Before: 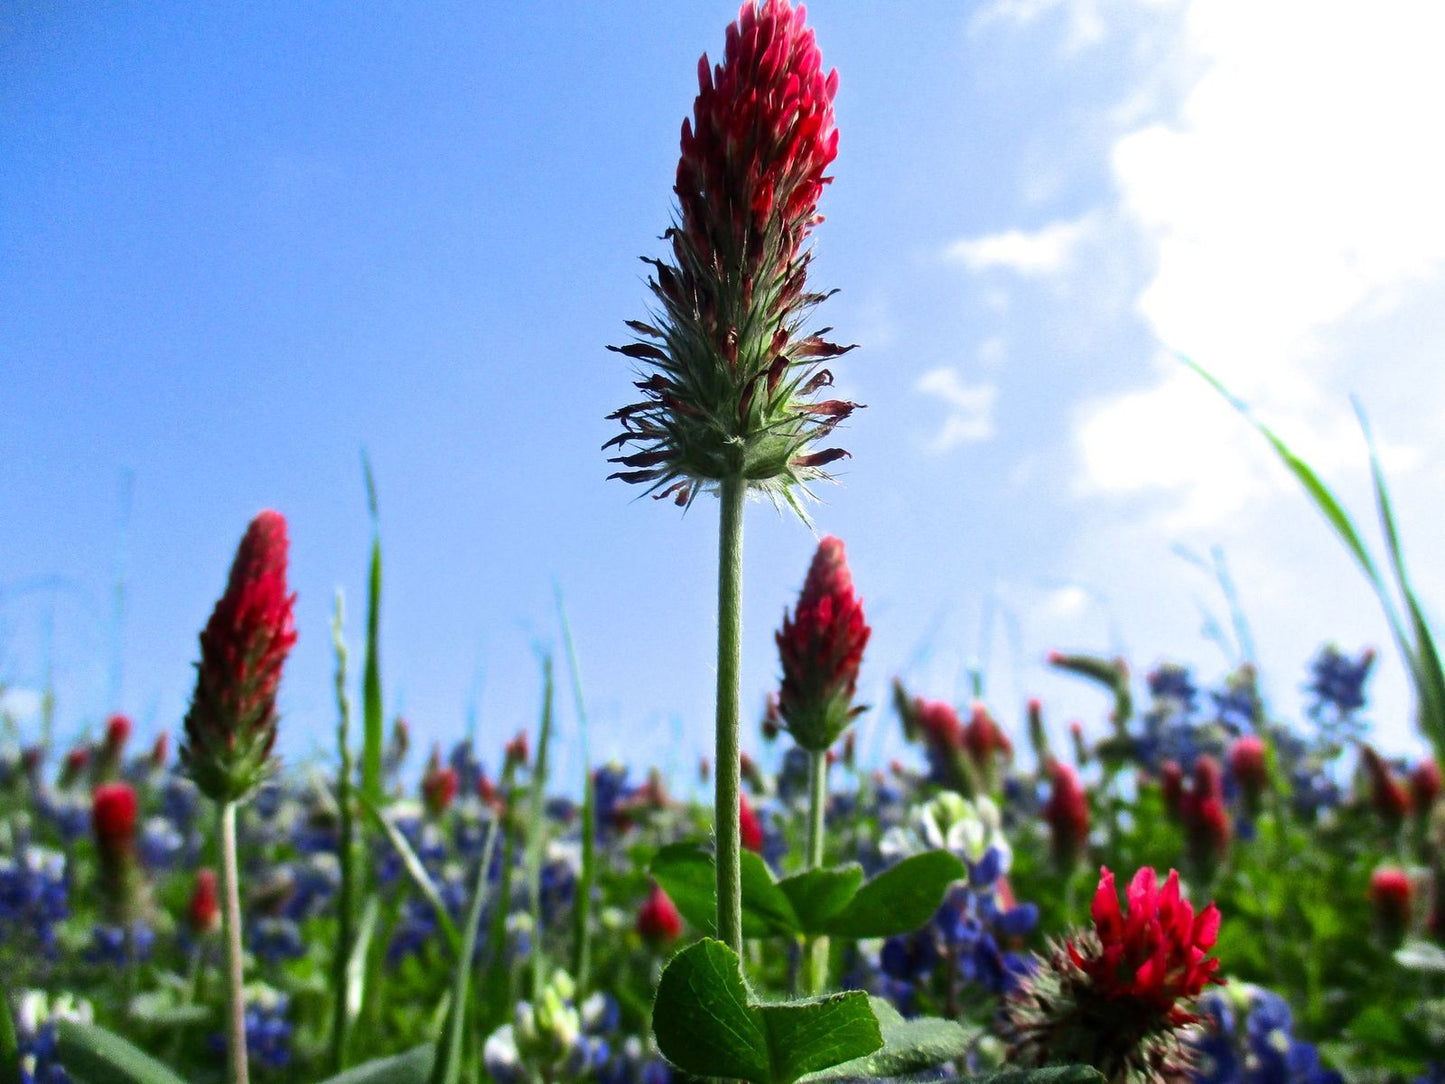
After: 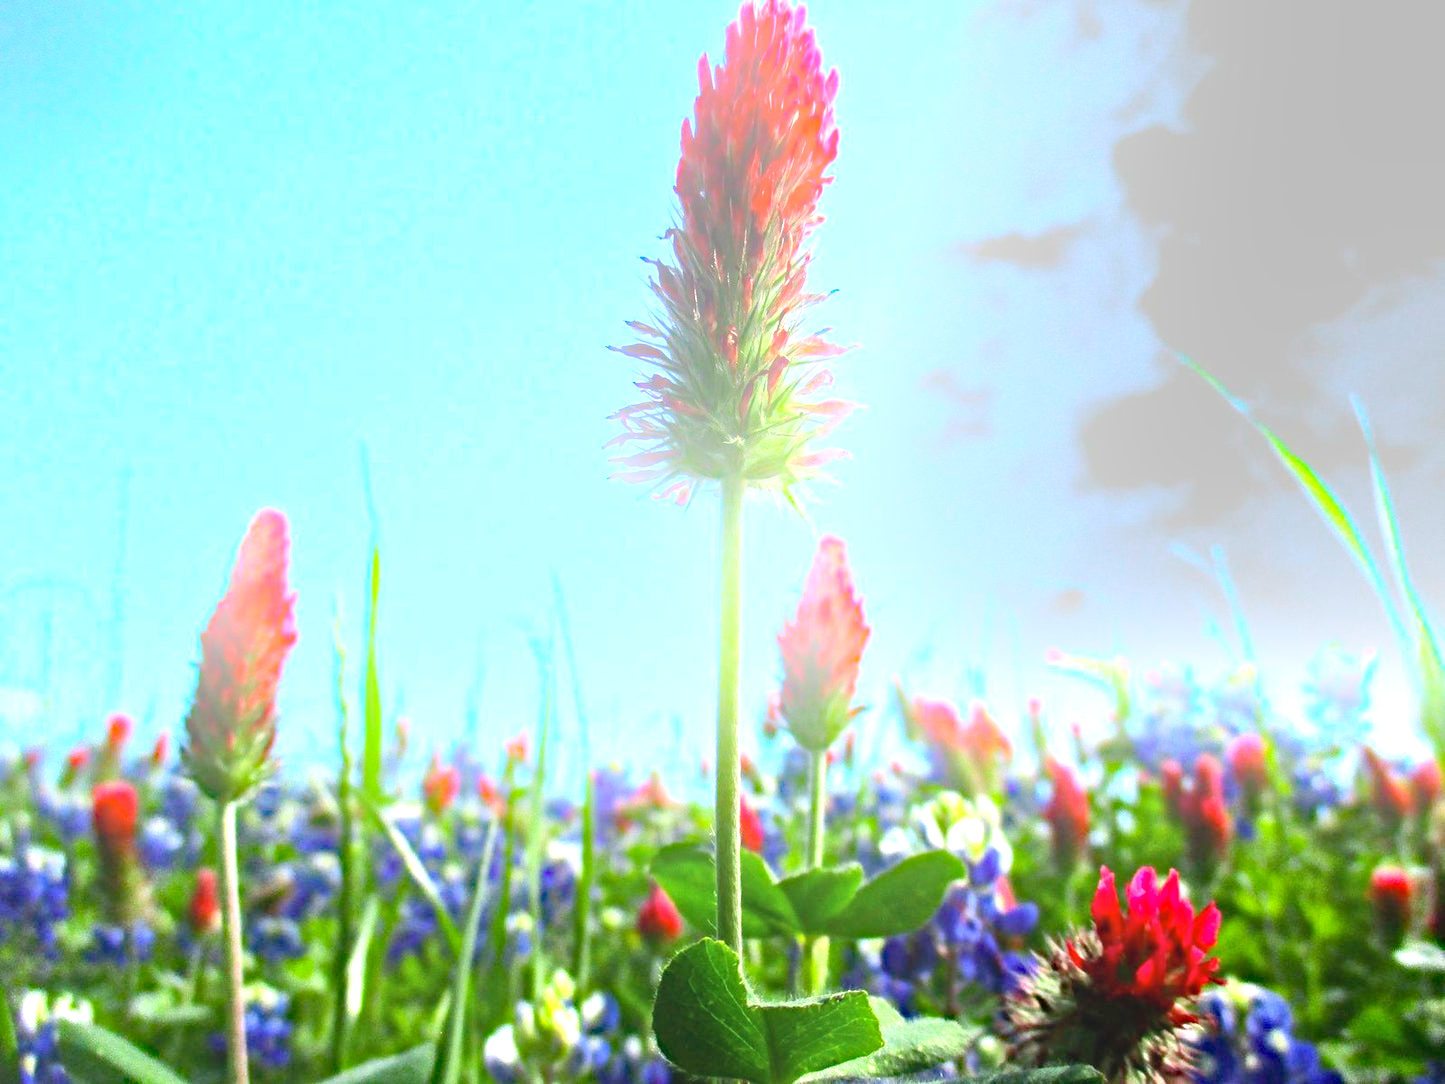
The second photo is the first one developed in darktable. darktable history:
exposure: black level correction 0, exposure 1.2 EV, compensate exposure bias true, compensate highlight preservation false
bloom: on, module defaults
haze removal: strength 0.42, compatibility mode true, adaptive false
